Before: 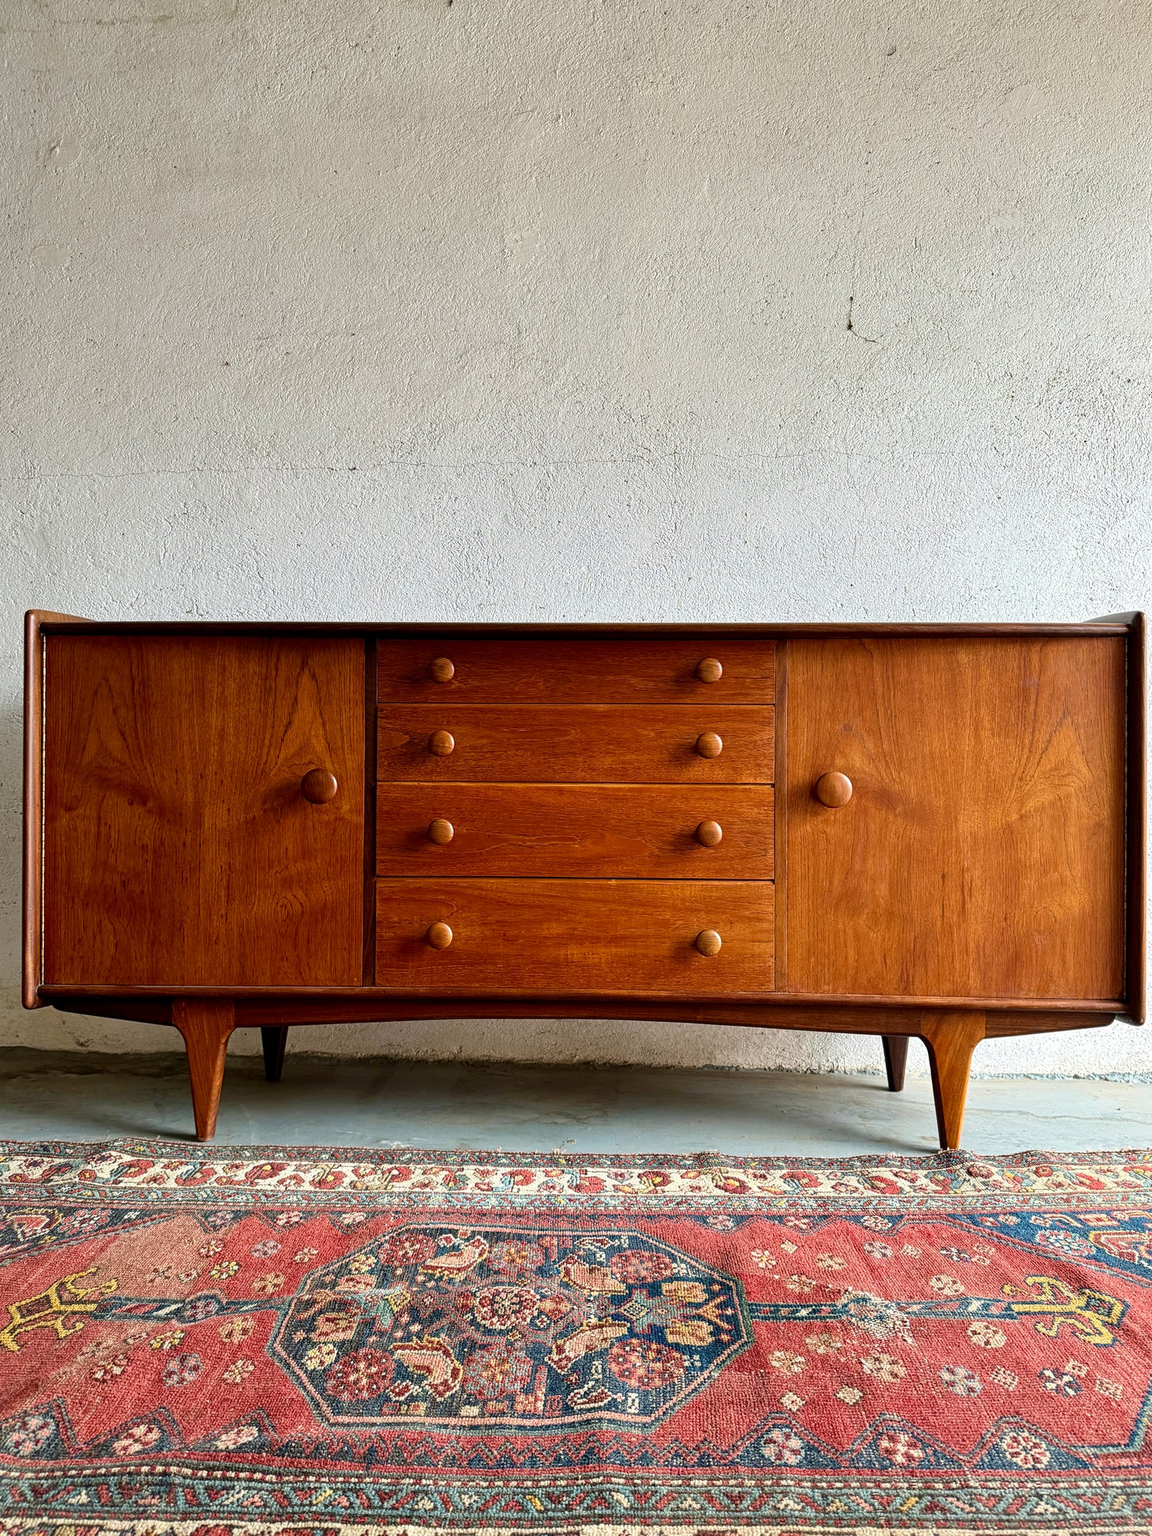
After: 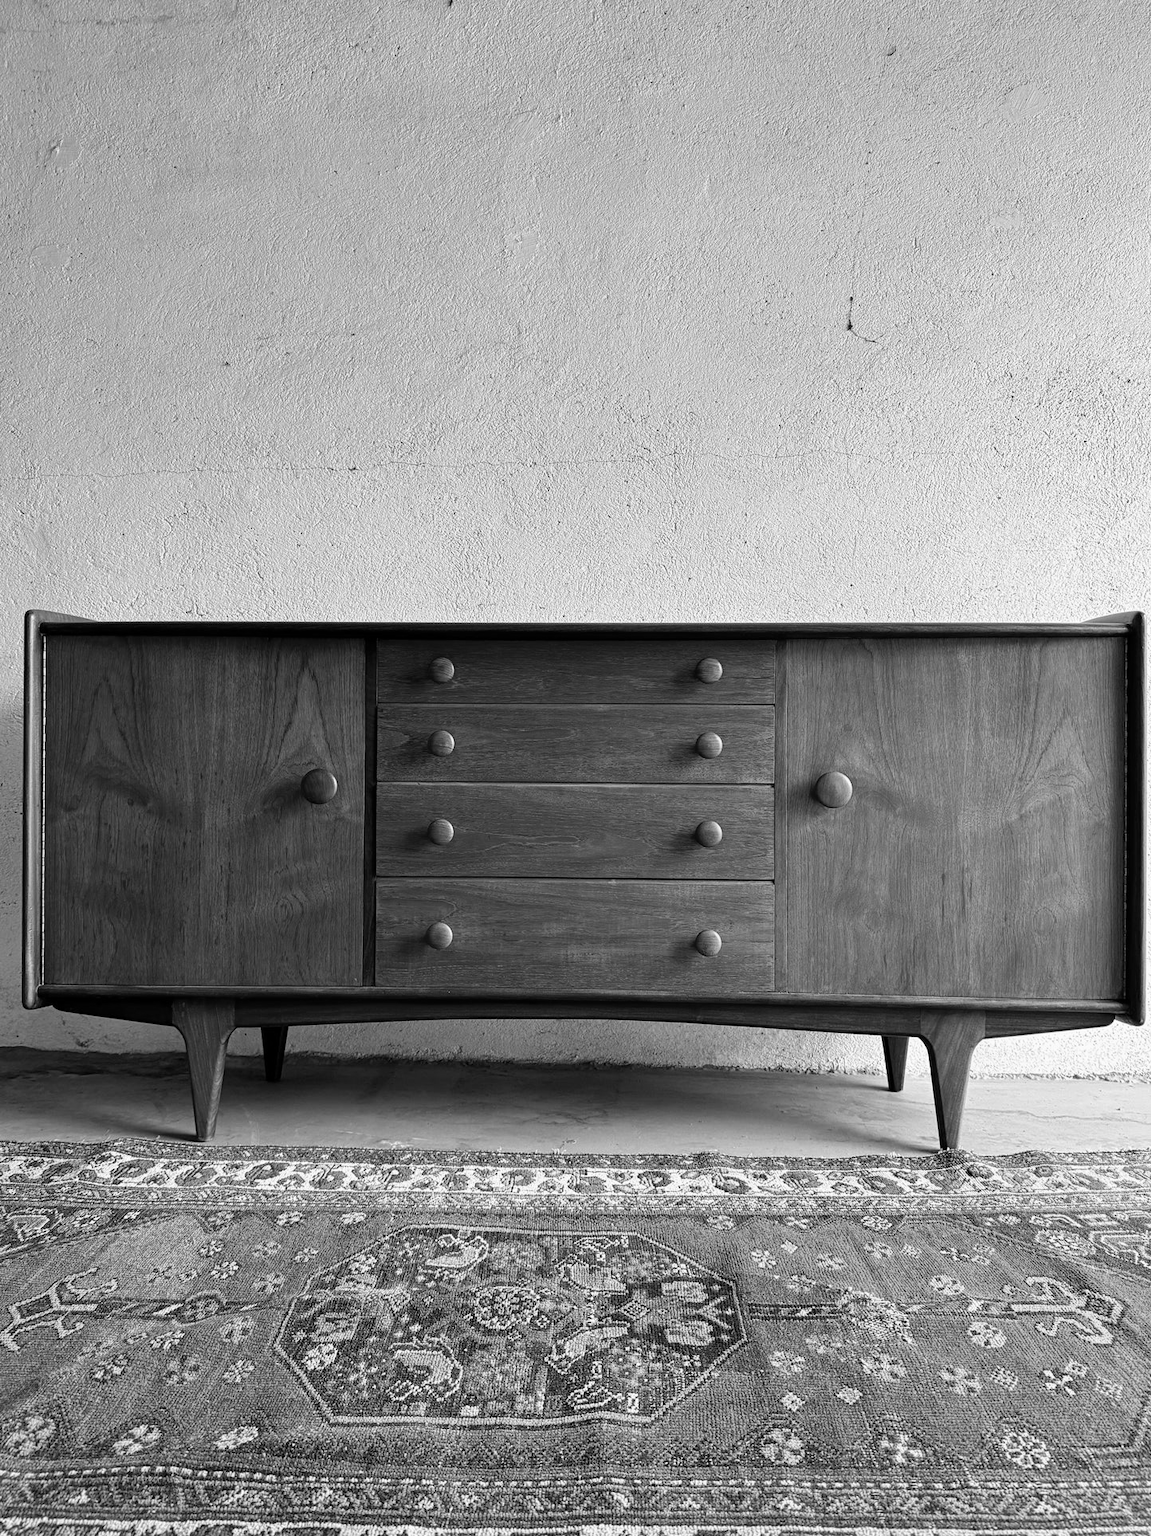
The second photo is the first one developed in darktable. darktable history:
white balance: red 0.986, blue 1.01
monochrome: a 16.06, b 15.48, size 1
